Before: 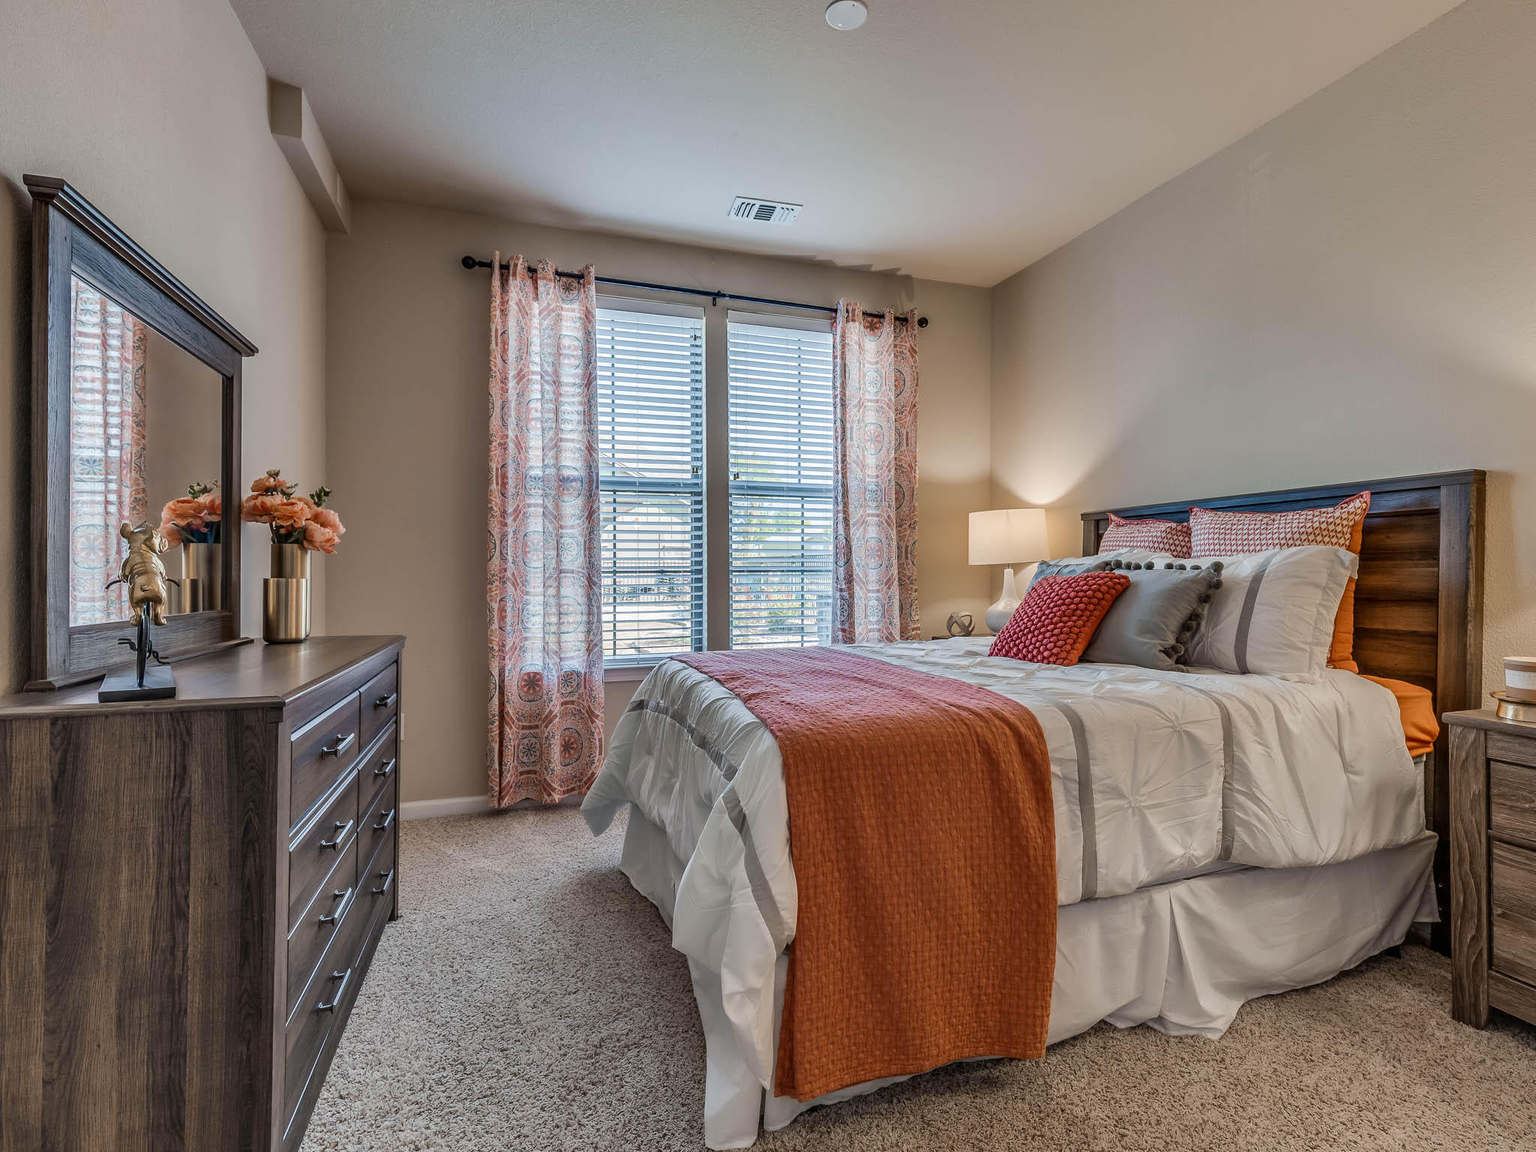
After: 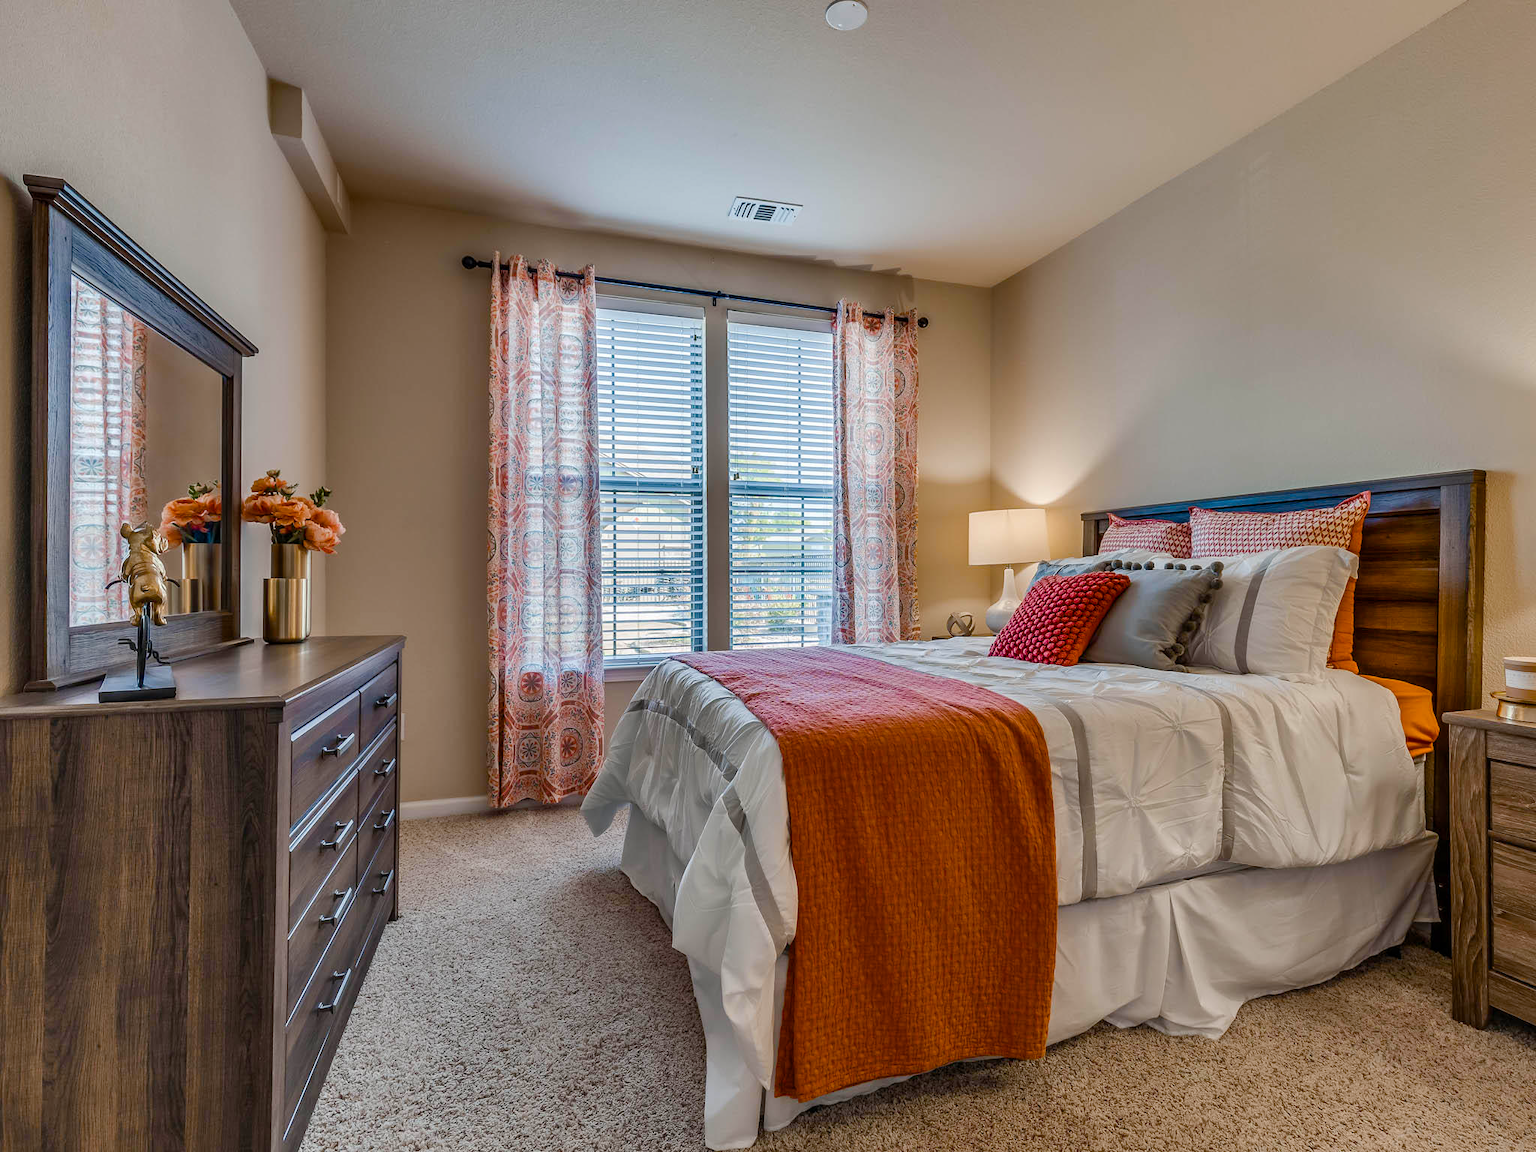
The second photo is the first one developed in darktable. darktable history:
contrast brightness saturation: contrast 0.05
color balance rgb: perceptual saturation grading › global saturation 35%, perceptual saturation grading › highlights -25%, perceptual saturation grading › shadows 50%
